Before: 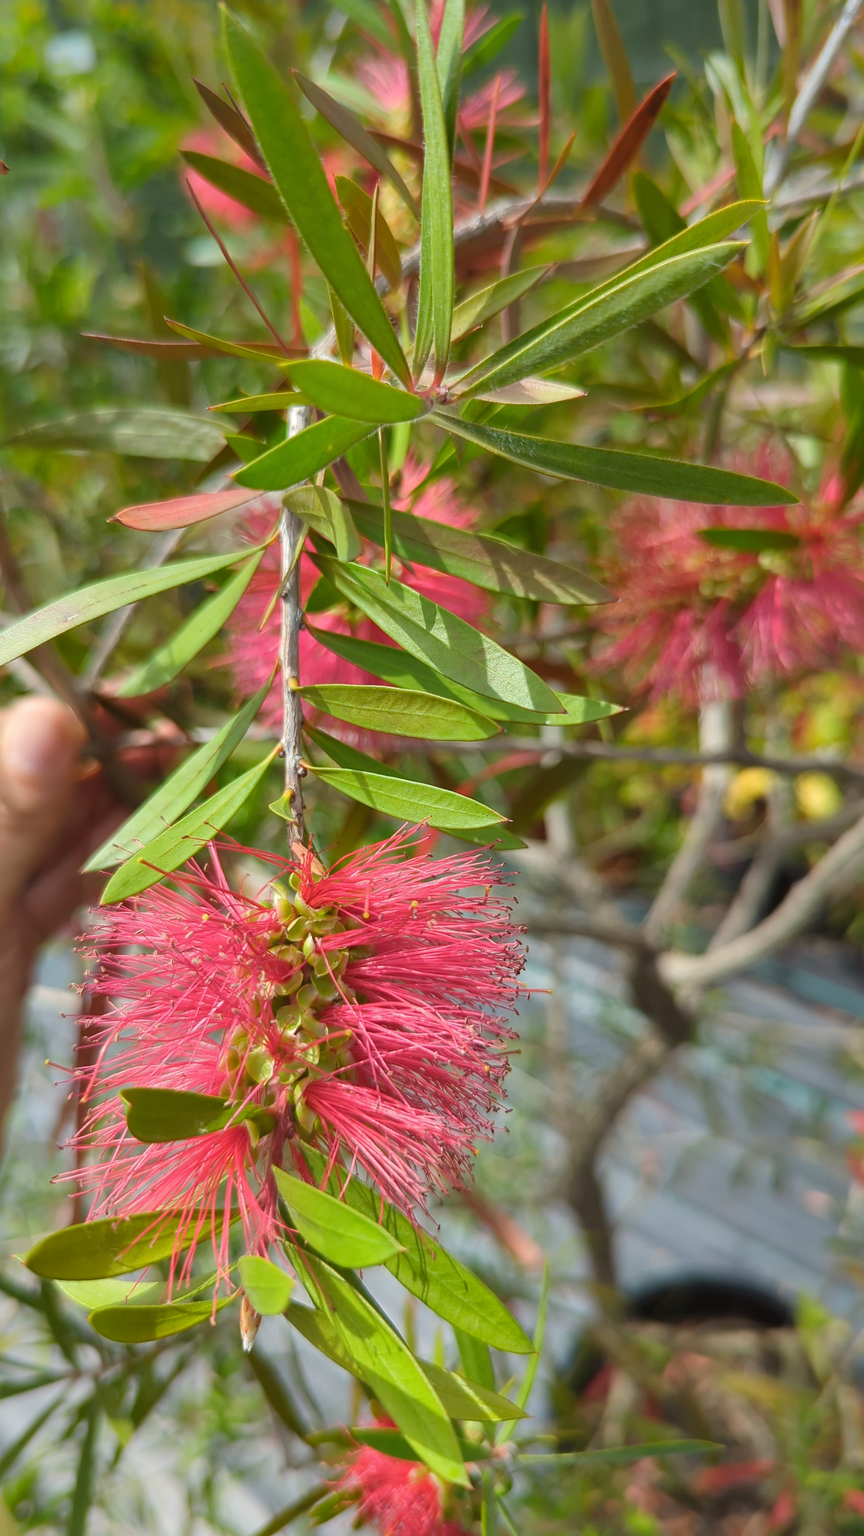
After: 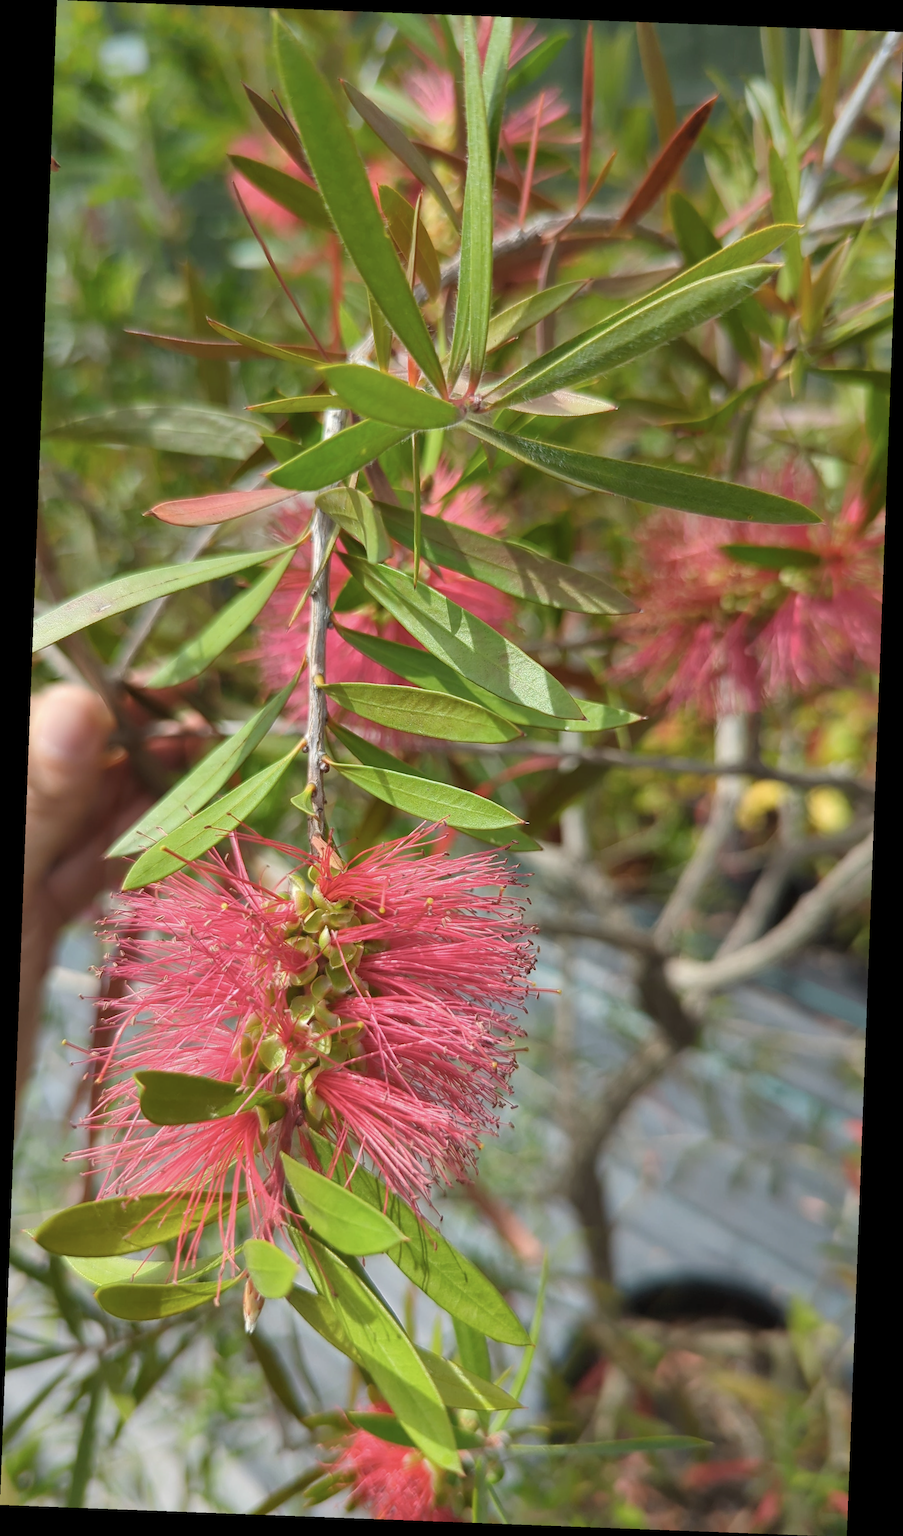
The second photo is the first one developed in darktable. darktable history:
color correction: saturation 0.85
rotate and perspective: rotation 2.17°, automatic cropping off
